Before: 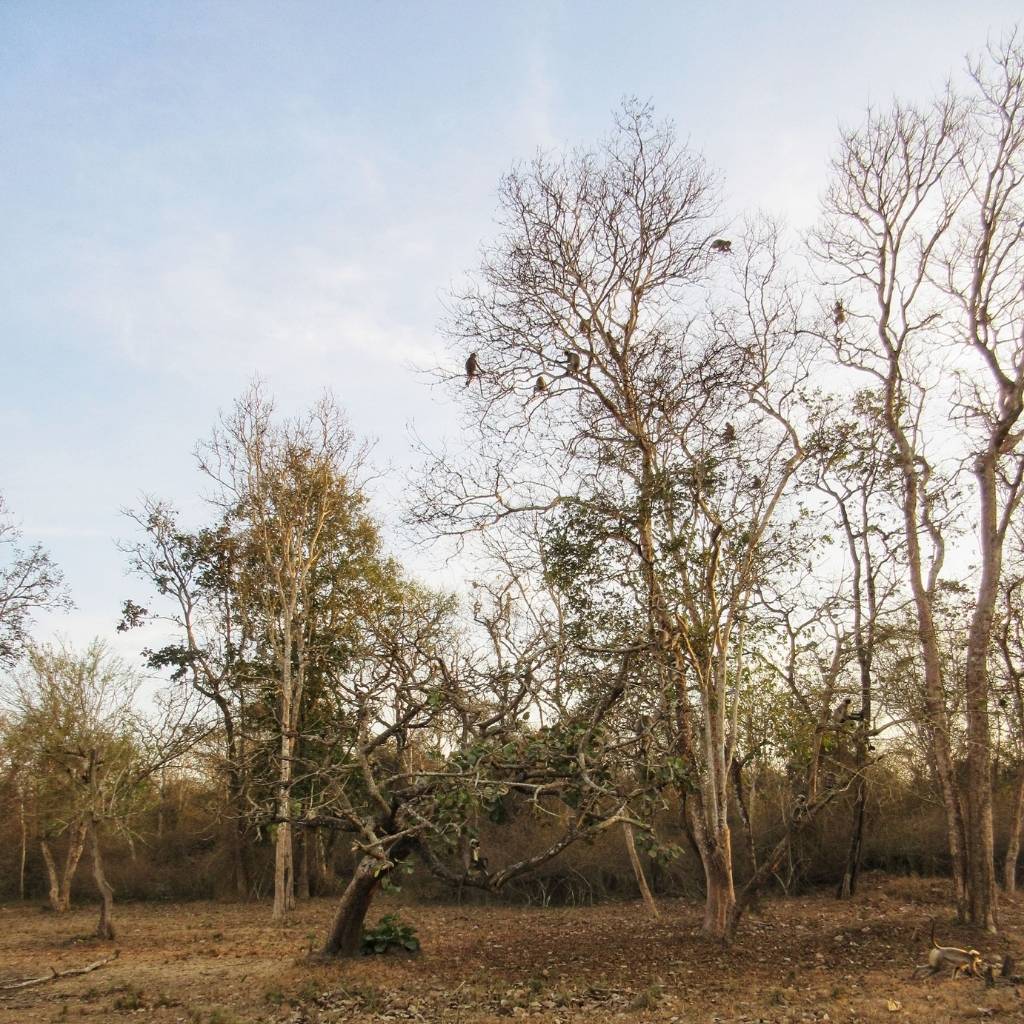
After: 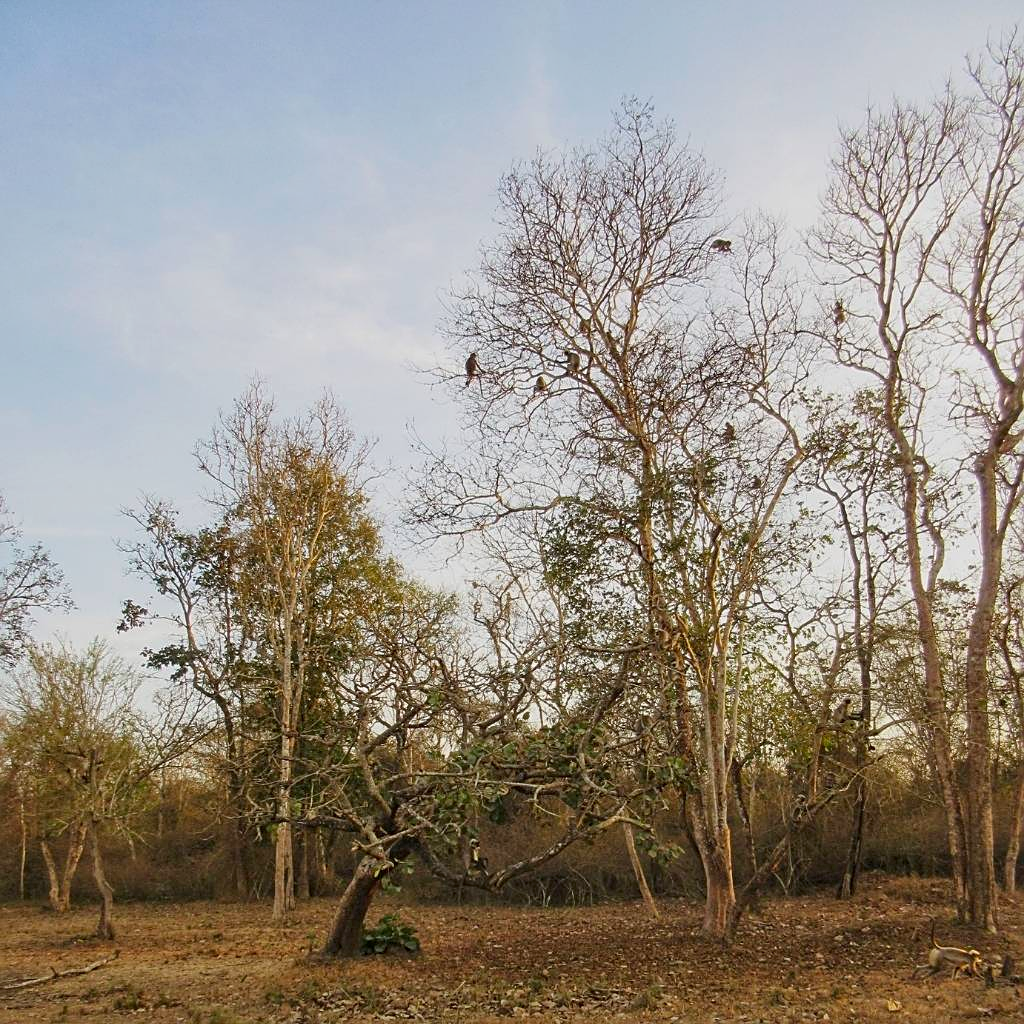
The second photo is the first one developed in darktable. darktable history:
tone equalizer: -8 EV 0.25 EV, -7 EV 0.417 EV, -6 EV 0.417 EV, -5 EV 0.25 EV, -3 EV -0.25 EV, -2 EV -0.417 EV, -1 EV -0.417 EV, +0 EV -0.25 EV, edges refinement/feathering 500, mask exposure compensation -1.57 EV, preserve details guided filter
sharpen: on, module defaults
contrast brightness saturation: contrast 0.08, saturation 0.2
